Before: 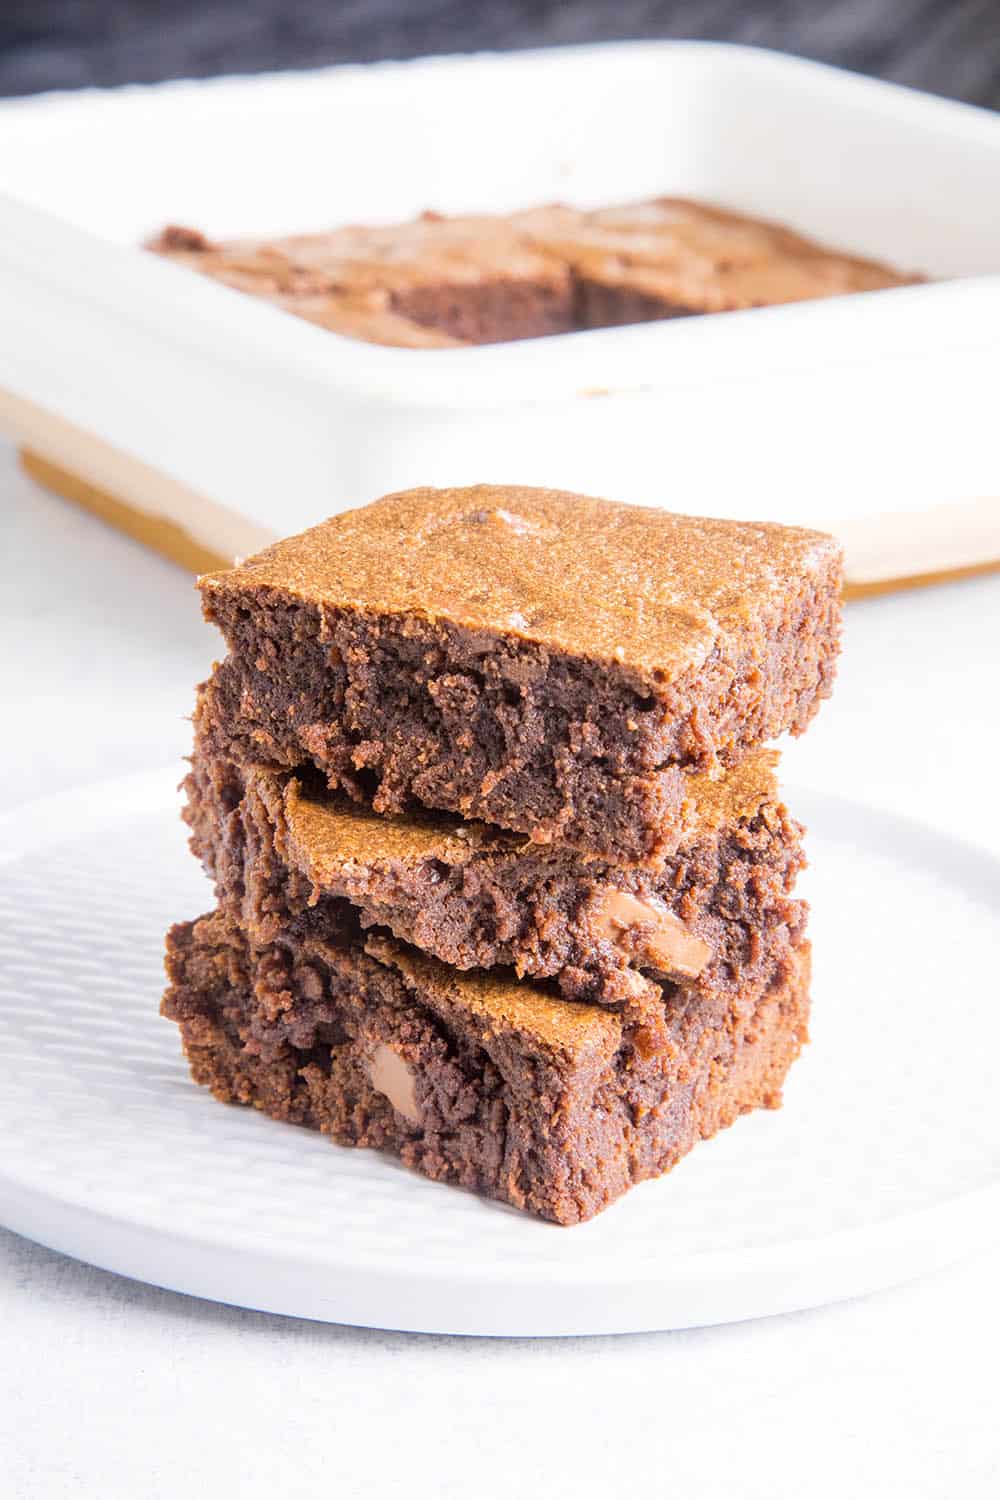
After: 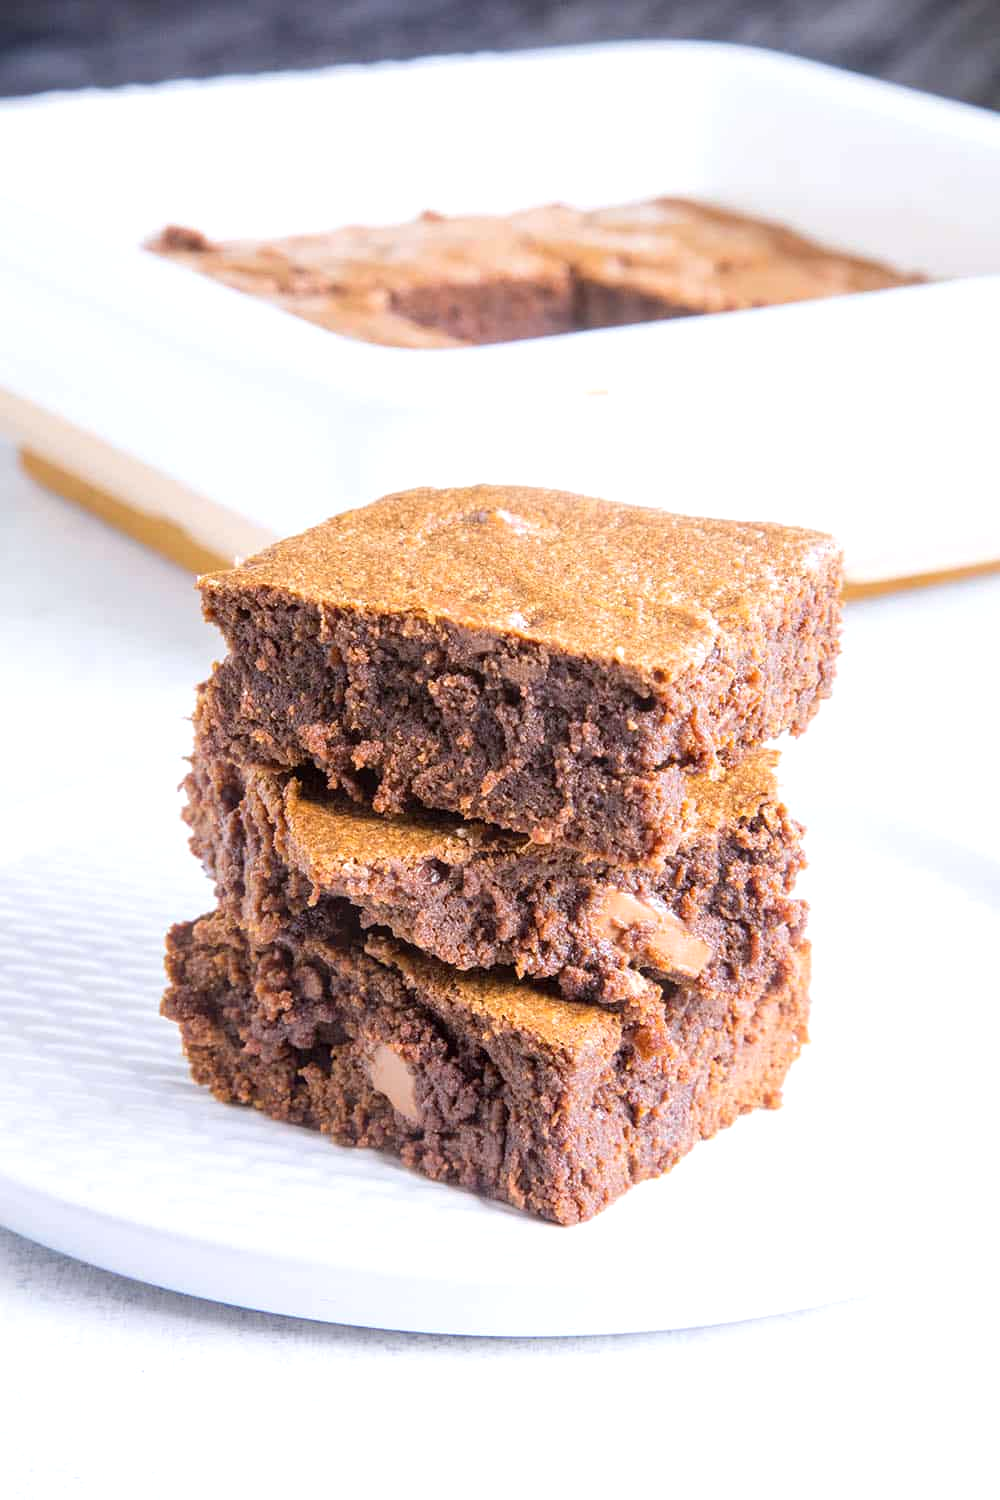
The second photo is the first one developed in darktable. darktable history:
white balance: red 0.983, blue 1.036
exposure: exposure 0.2 EV, compensate highlight preservation false
